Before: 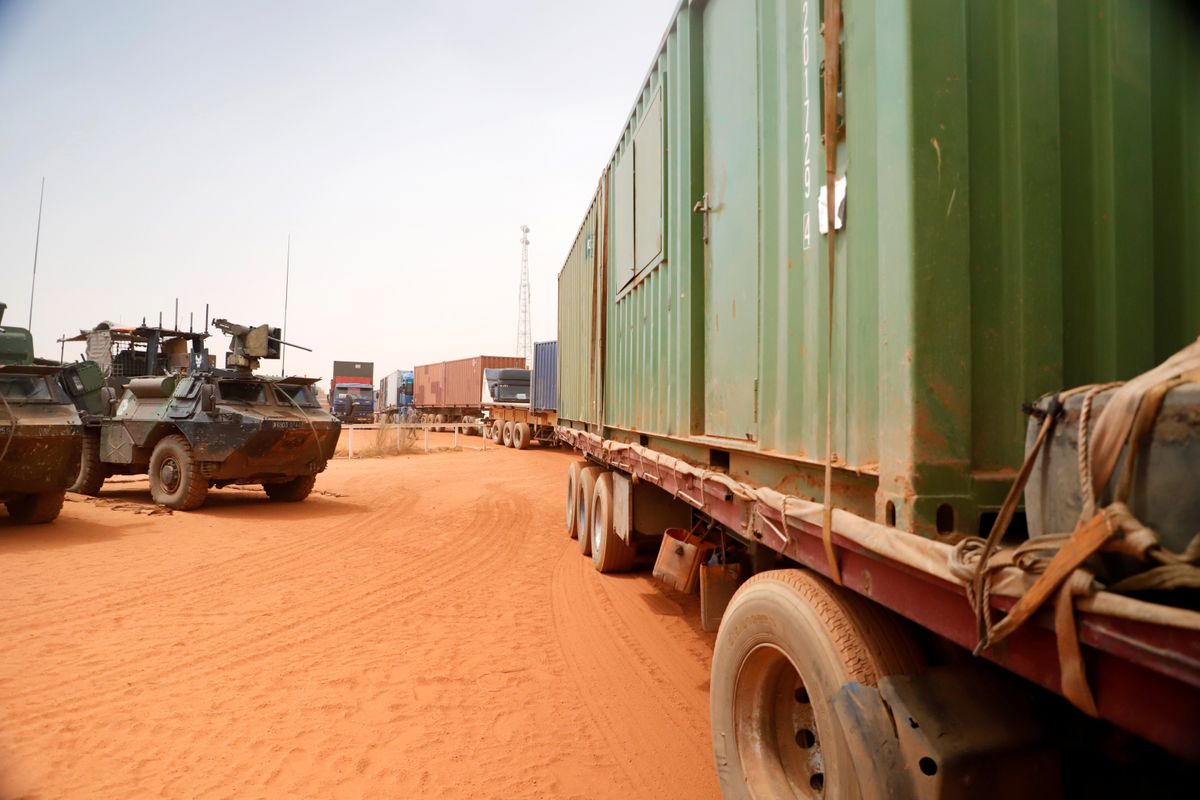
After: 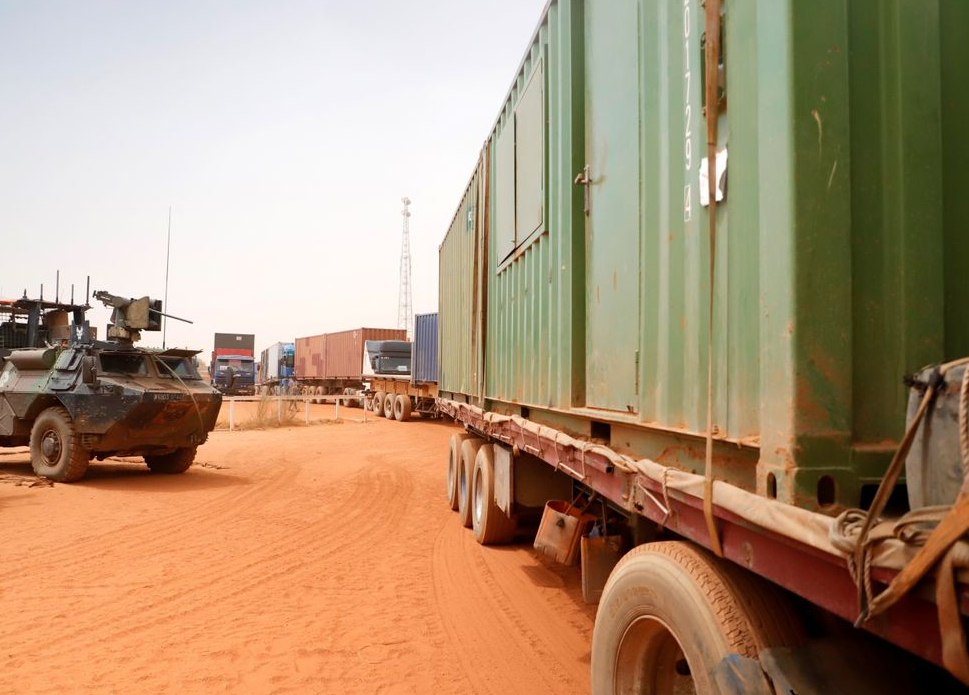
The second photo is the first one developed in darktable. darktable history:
crop: left 9.939%, top 3.513%, right 9.288%, bottom 9.495%
